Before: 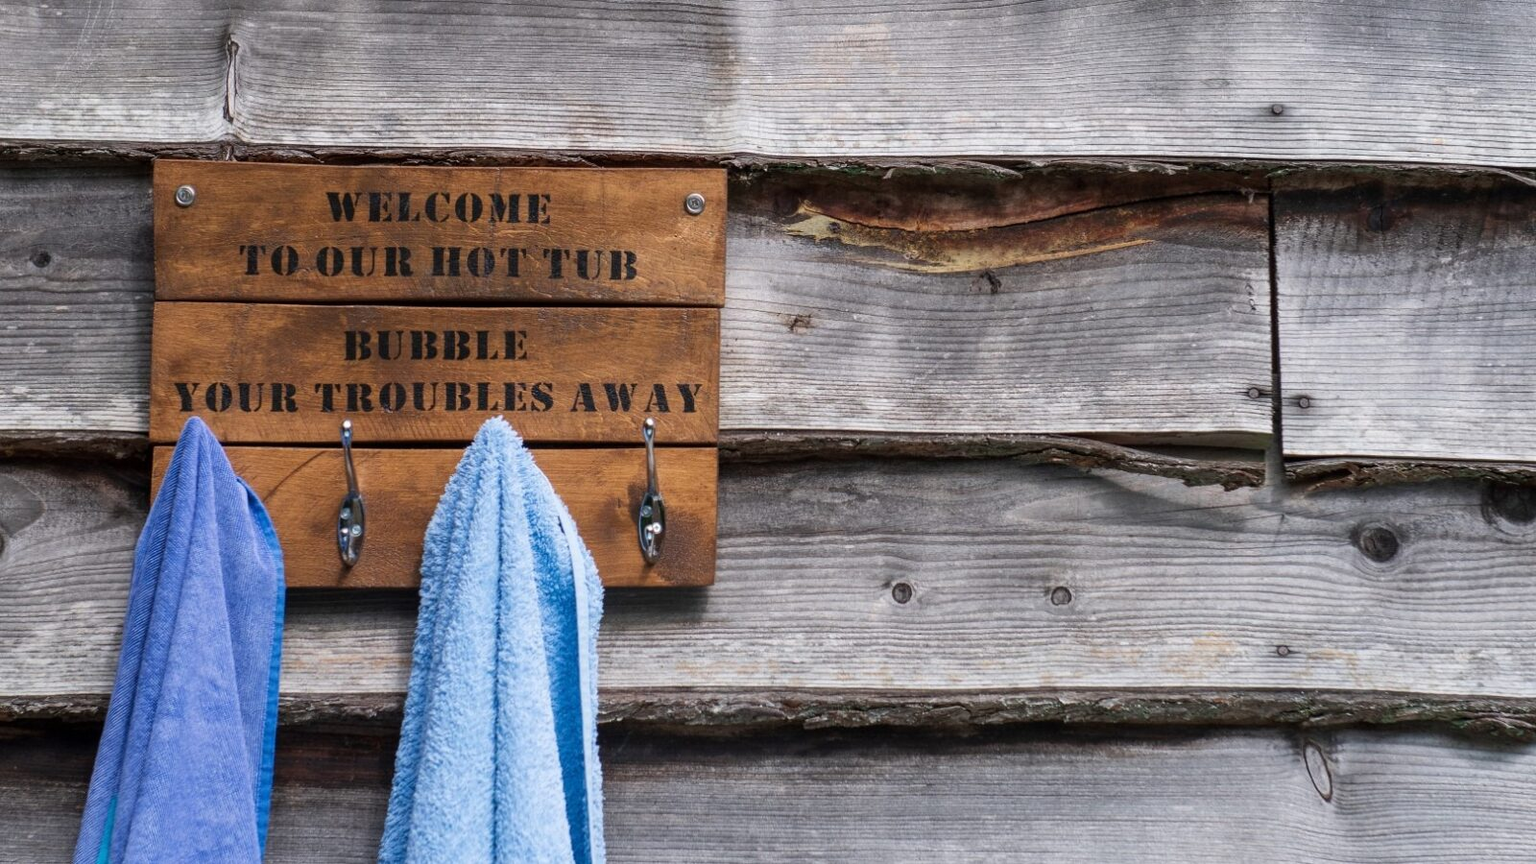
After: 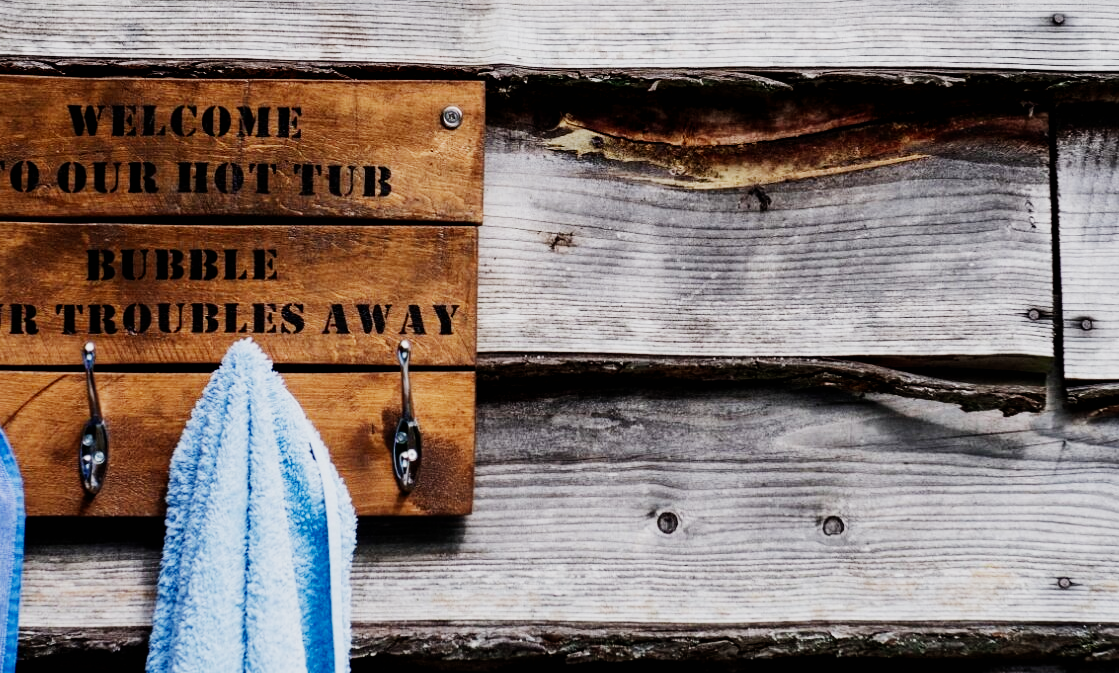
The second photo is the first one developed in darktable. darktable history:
sigmoid: contrast 1.7, skew -0.2, preserve hue 0%, red attenuation 0.1, red rotation 0.035, green attenuation 0.1, green rotation -0.017, blue attenuation 0.15, blue rotation -0.052, base primaries Rec2020
tone equalizer: -8 EV -0.417 EV, -7 EV -0.389 EV, -6 EV -0.333 EV, -5 EV -0.222 EV, -3 EV 0.222 EV, -2 EV 0.333 EV, -1 EV 0.389 EV, +0 EV 0.417 EV, edges refinement/feathering 500, mask exposure compensation -1.57 EV, preserve details no
crop and rotate: left 17.046%, top 10.659%, right 12.989%, bottom 14.553%
exposure: black level correction 0.01, exposure 0.011 EV, compensate highlight preservation false
